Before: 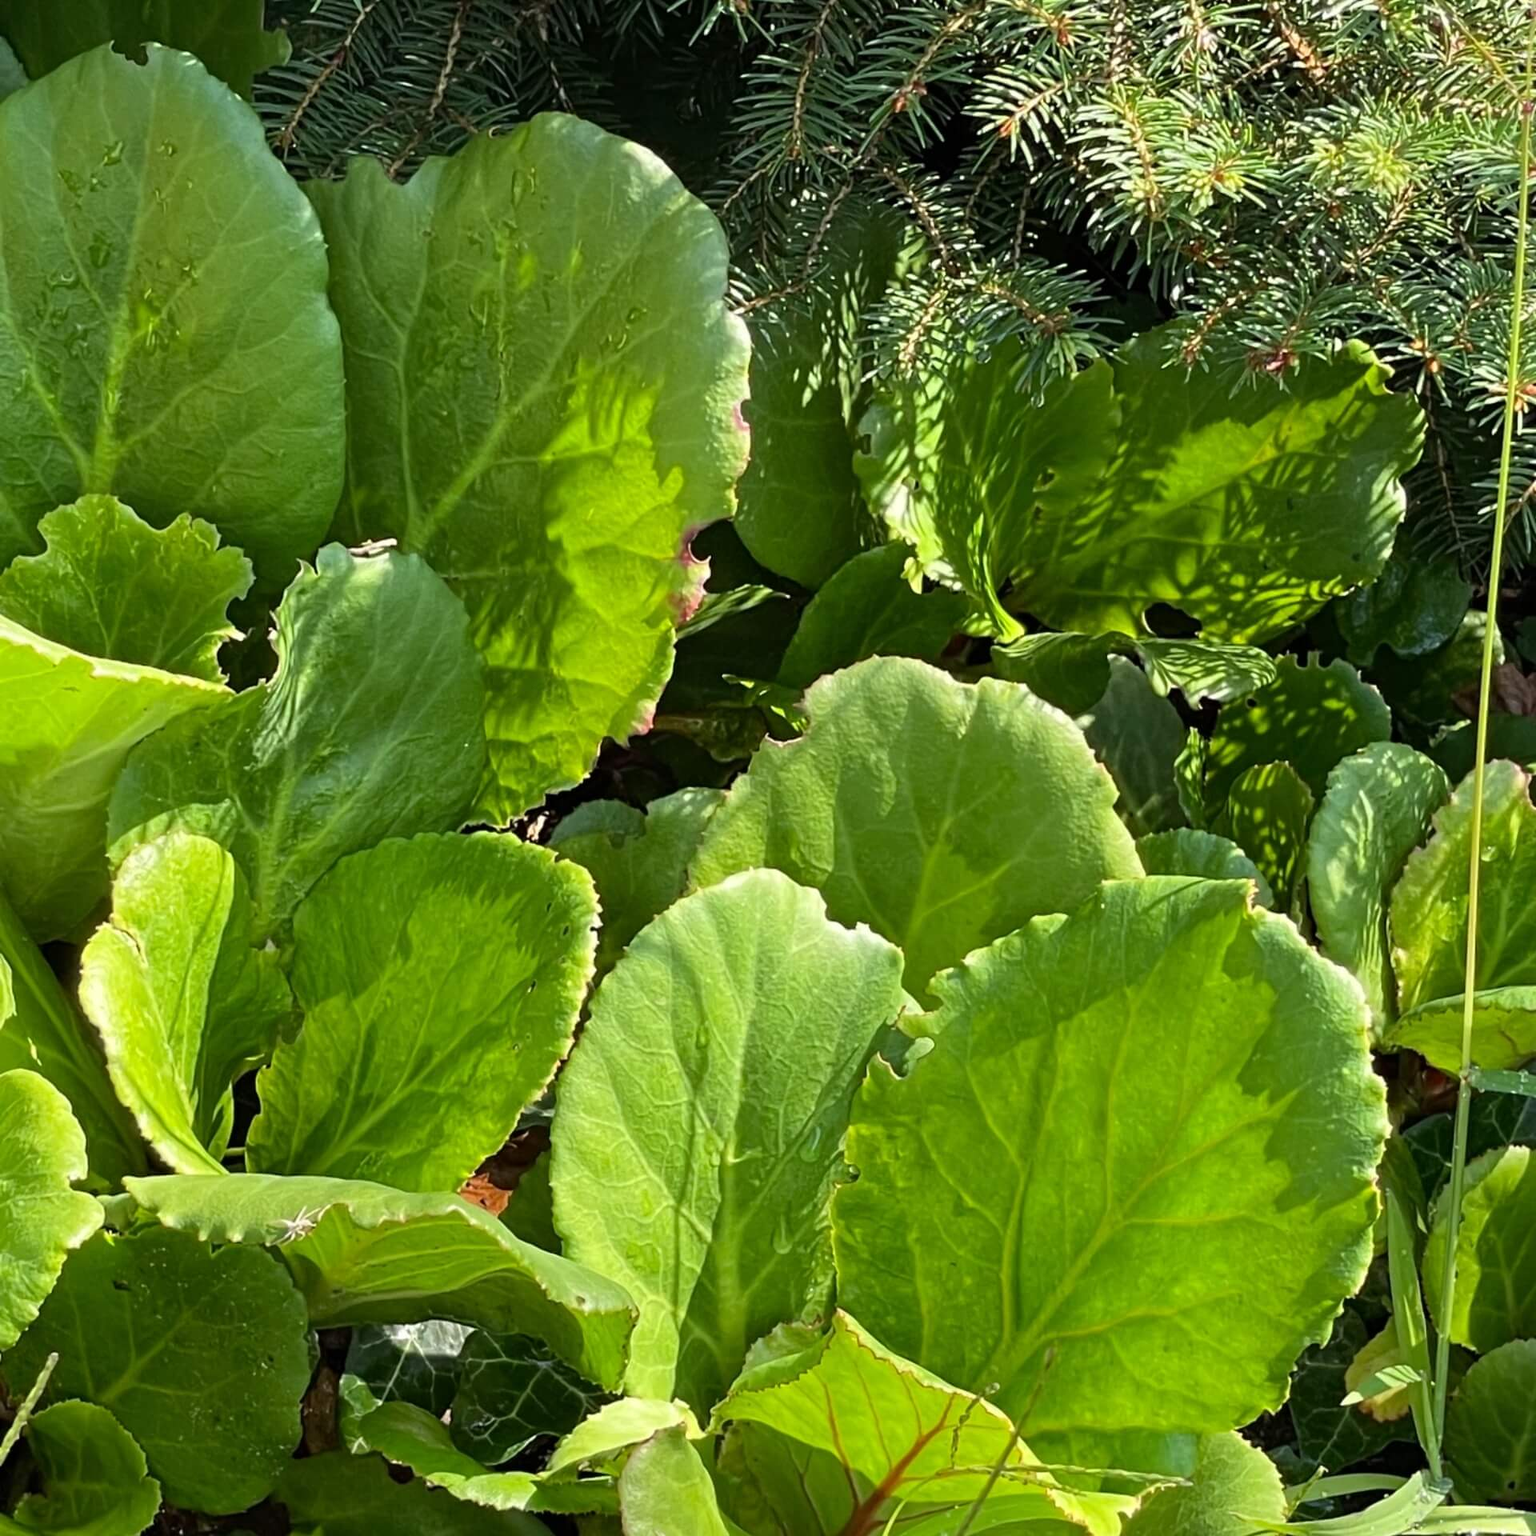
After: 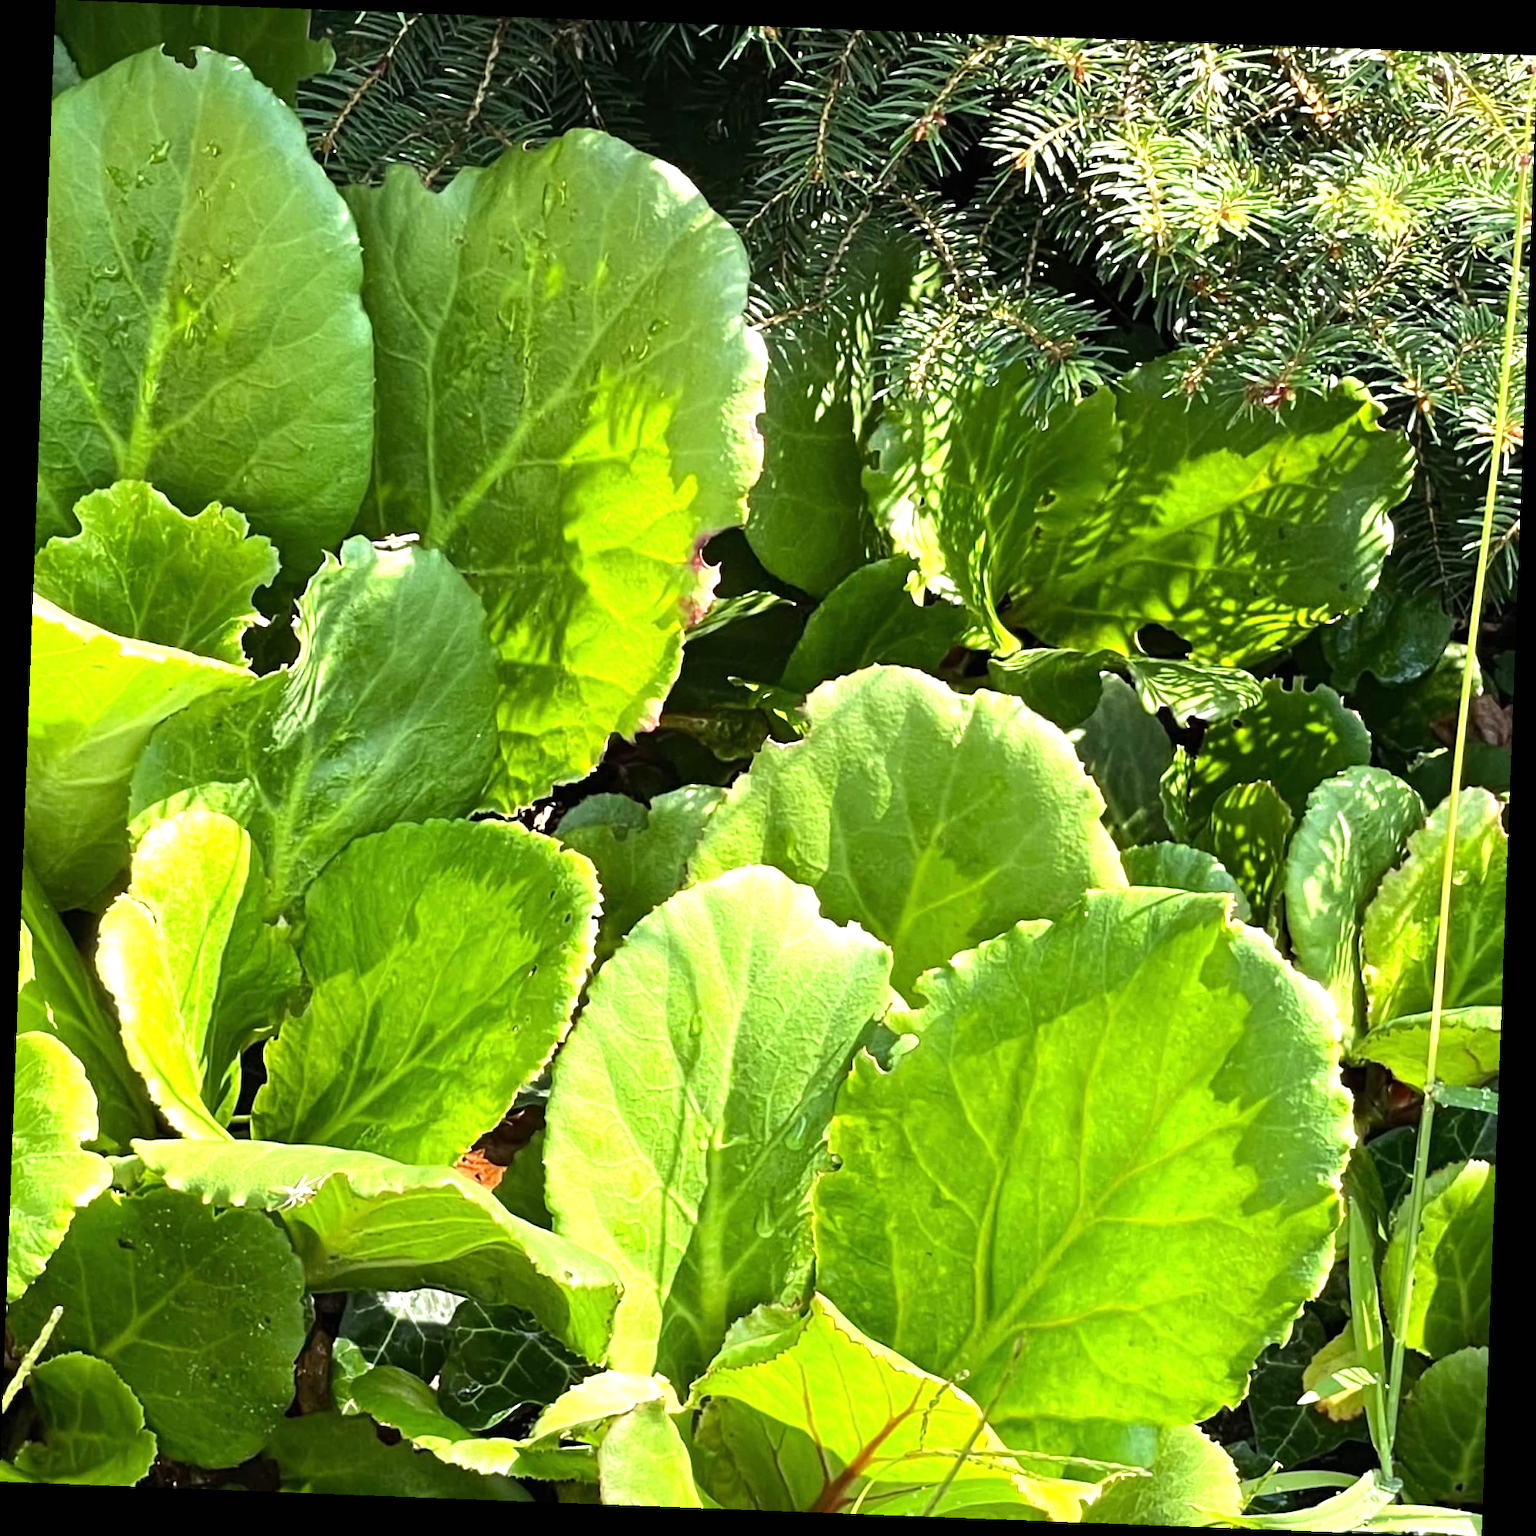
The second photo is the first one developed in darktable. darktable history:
tone equalizer: -8 EV -0.417 EV, -7 EV -0.389 EV, -6 EV -0.333 EV, -5 EV -0.222 EV, -3 EV 0.222 EV, -2 EV 0.333 EV, -1 EV 0.389 EV, +0 EV 0.417 EV, edges refinement/feathering 500, mask exposure compensation -1.57 EV, preserve details no
rotate and perspective: rotation 2.17°, automatic cropping off
exposure: black level correction 0, exposure 0.7 EV, compensate exposure bias true, compensate highlight preservation false
